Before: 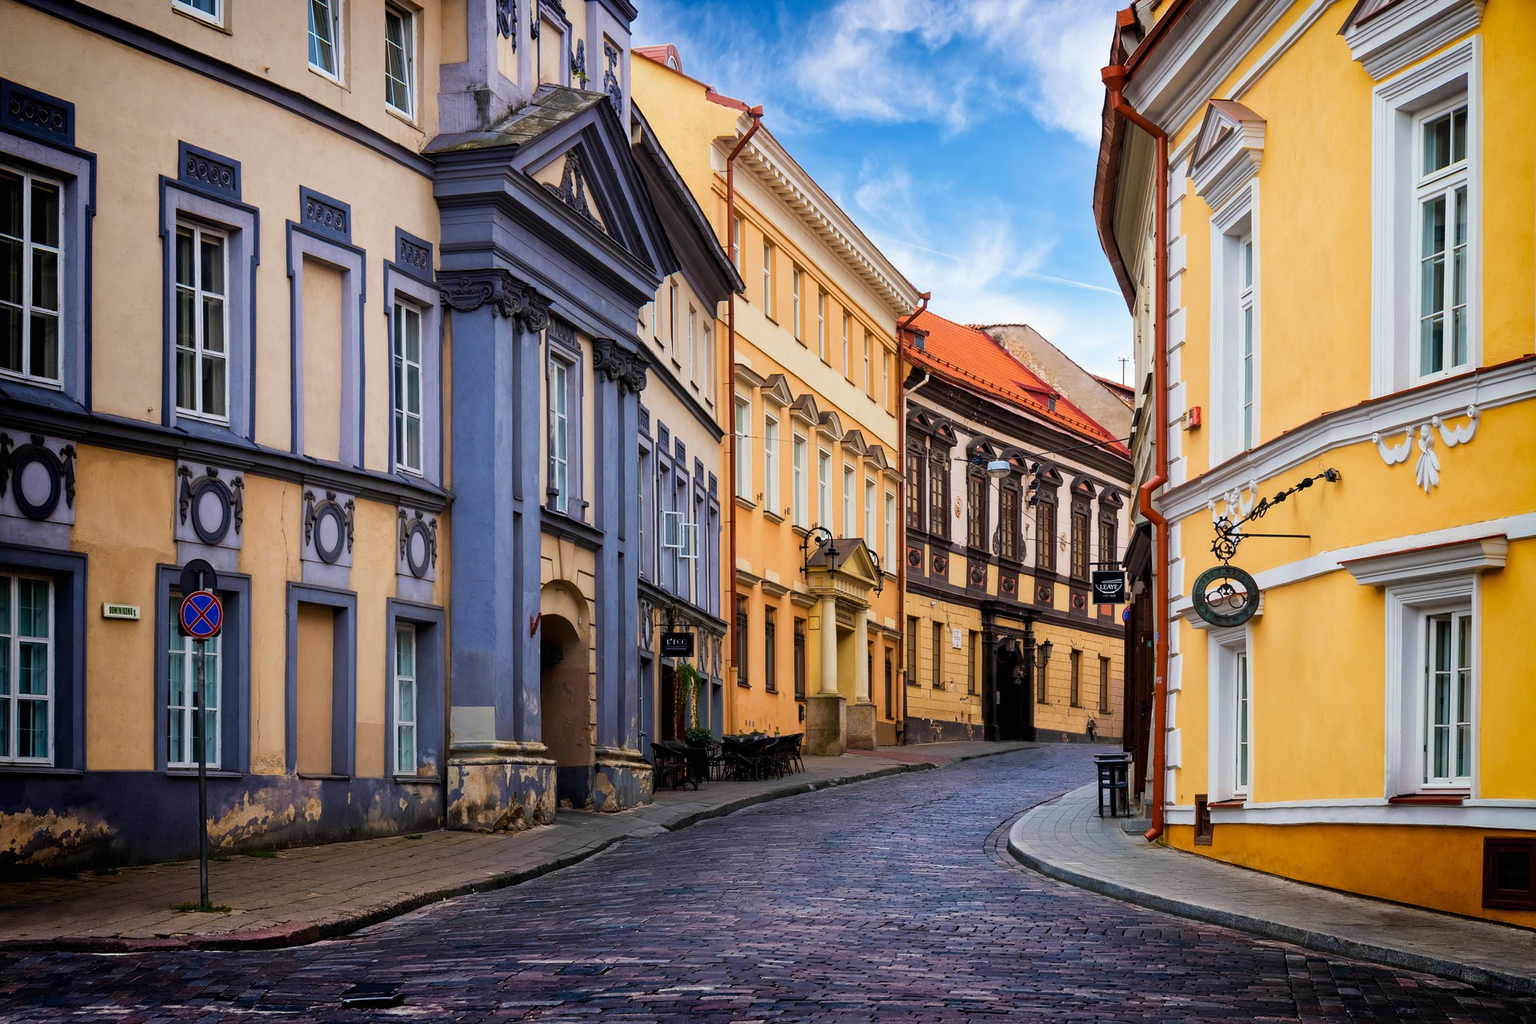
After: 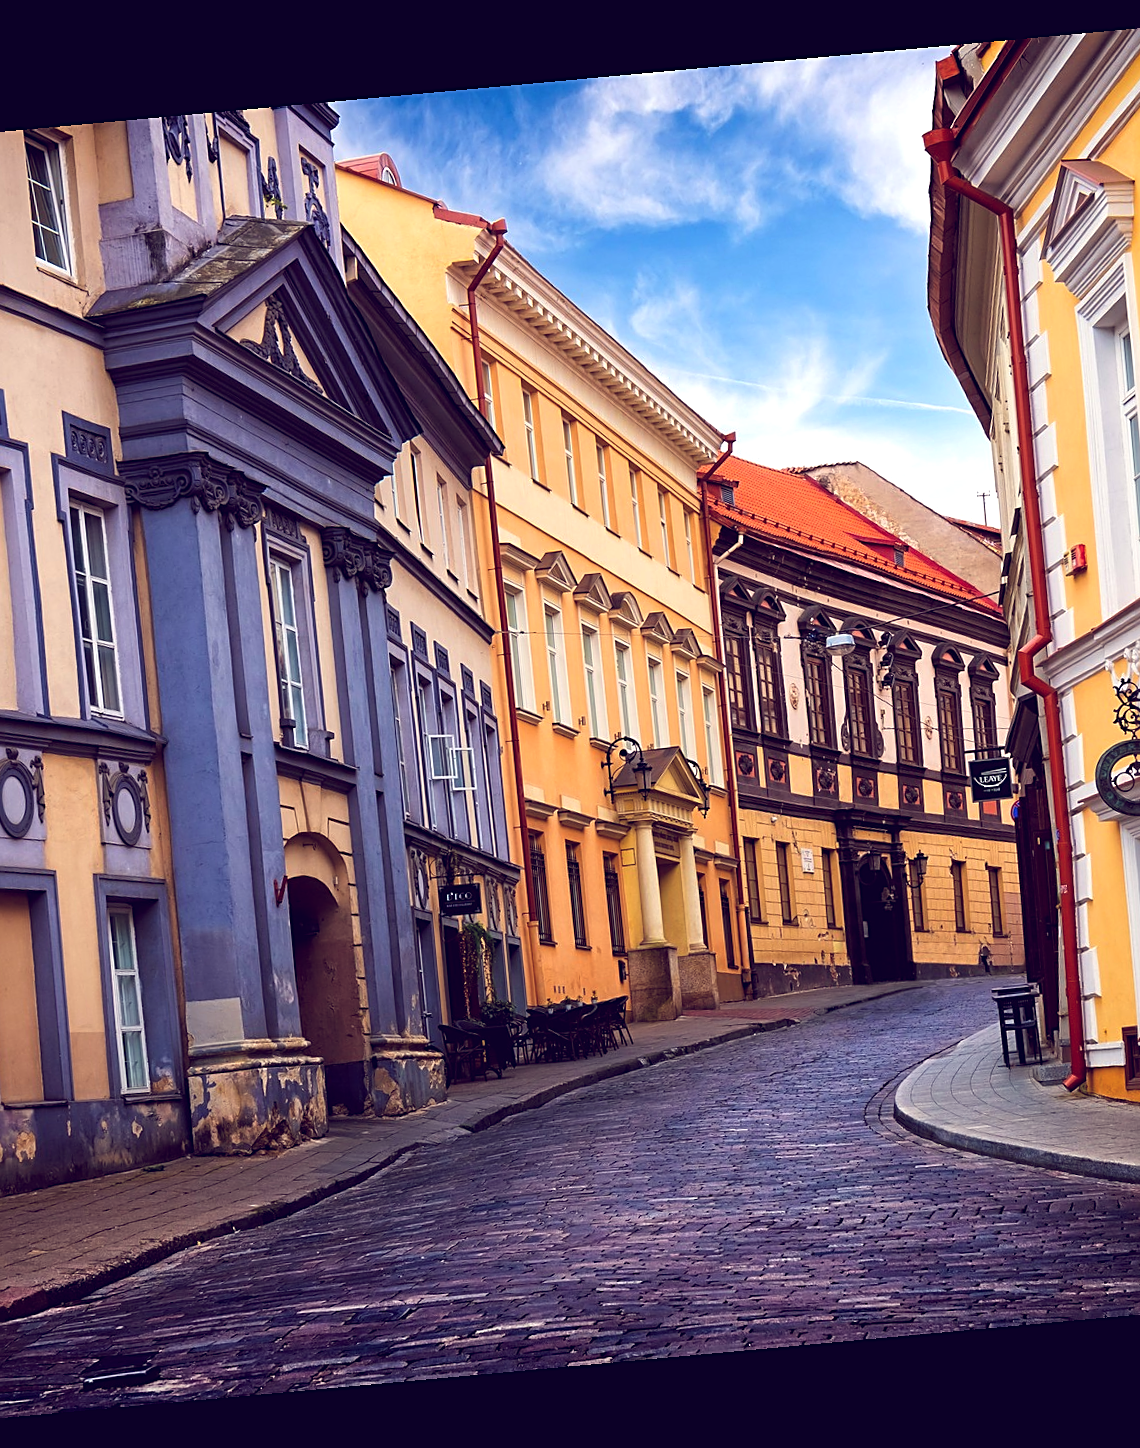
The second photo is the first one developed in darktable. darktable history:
rotate and perspective: rotation -5.2°, automatic cropping off
color balance: lift [1.001, 0.997, 0.99, 1.01], gamma [1.007, 1, 0.975, 1.025], gain [1, 1.065, 1.052, 0.935], contrast 13.25%
sharpen: on, module defaults
crop and rotate: left 22.516%, right 21.234%
